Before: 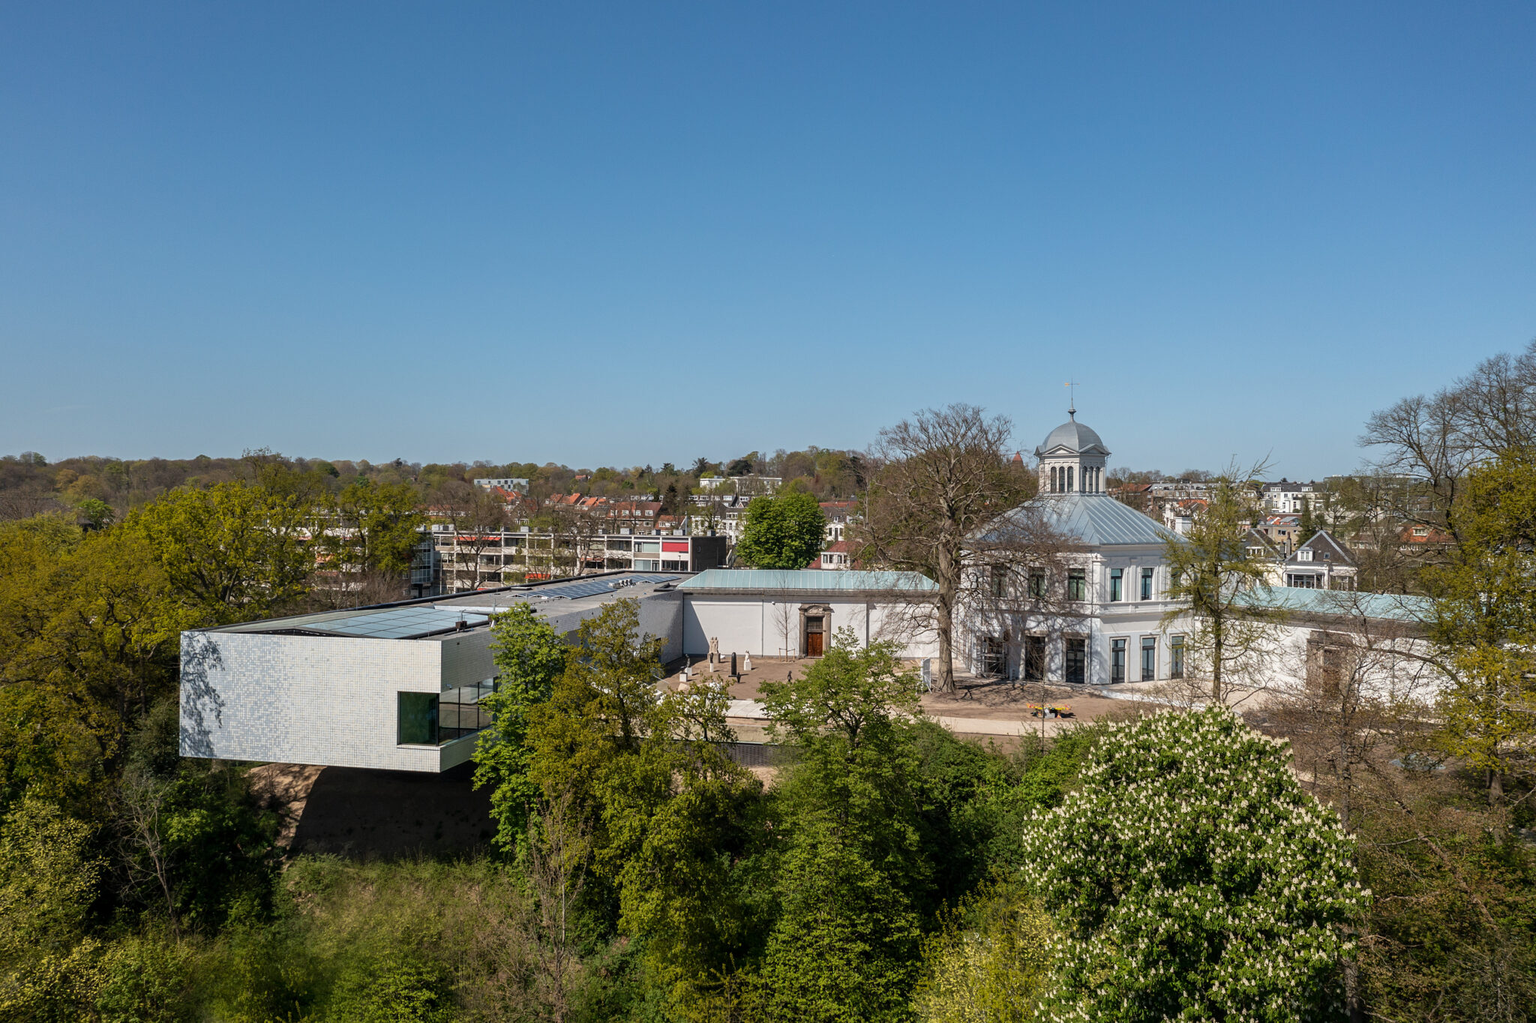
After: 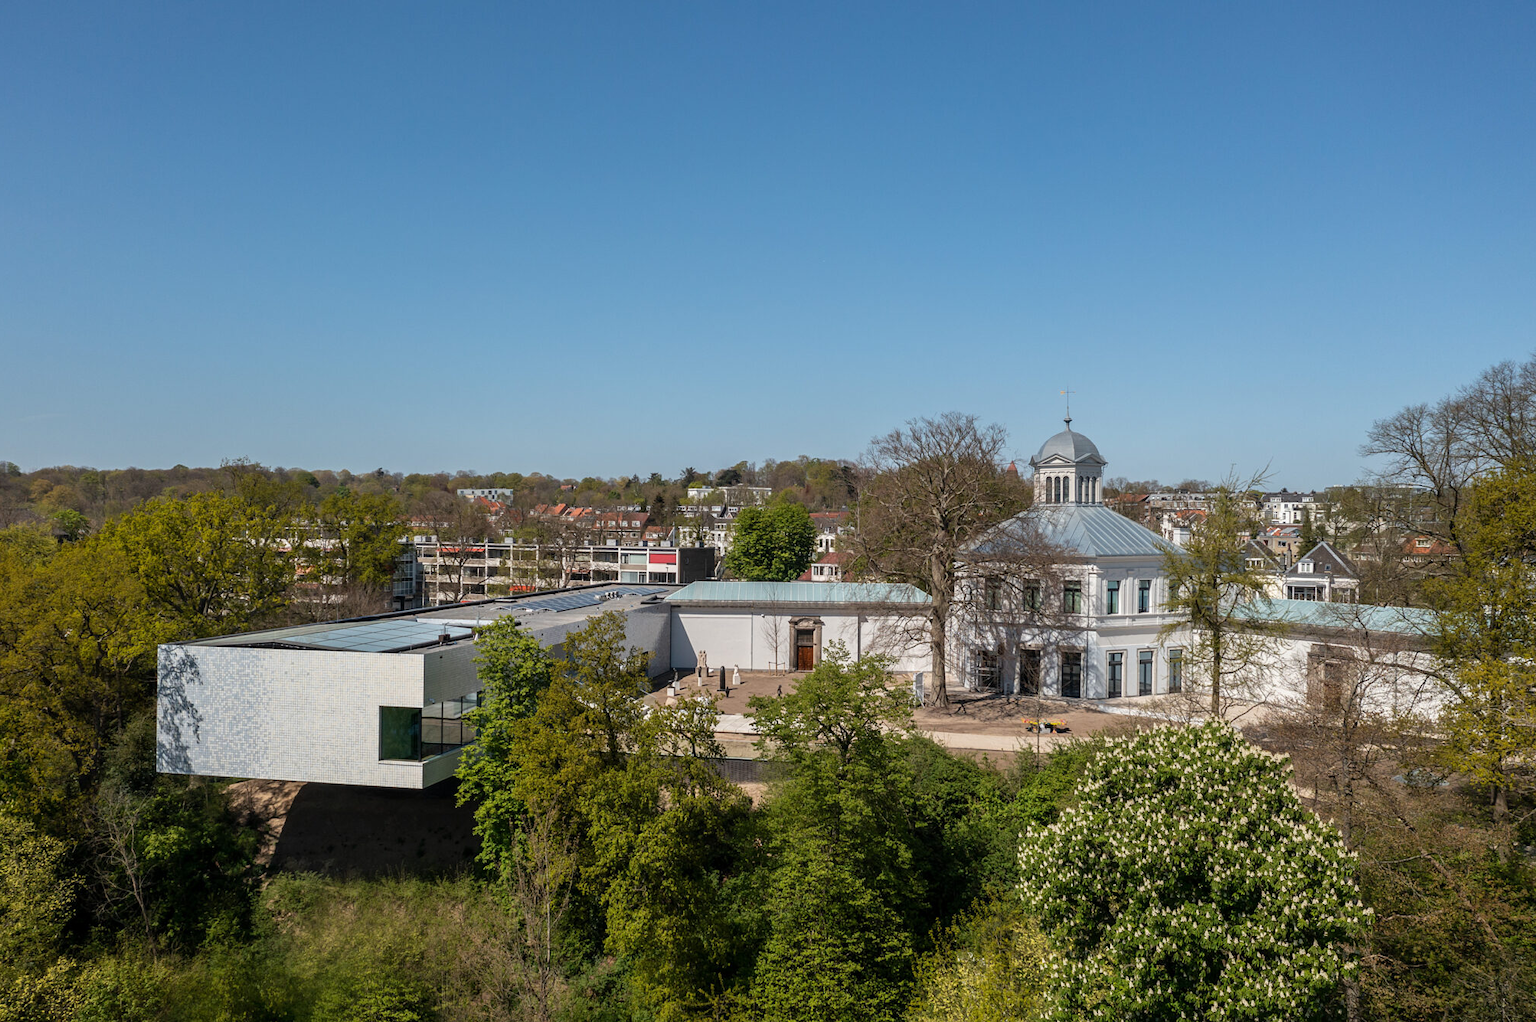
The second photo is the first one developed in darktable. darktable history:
crop: left 1.736%, right 0.274%, bottom 2.021%
